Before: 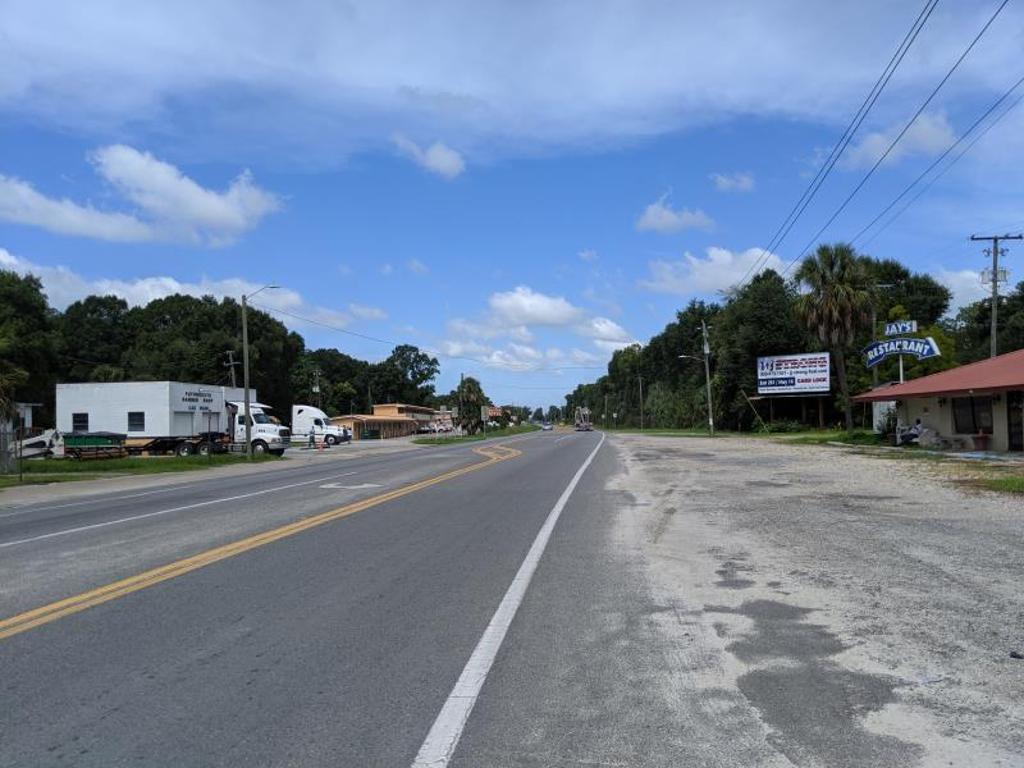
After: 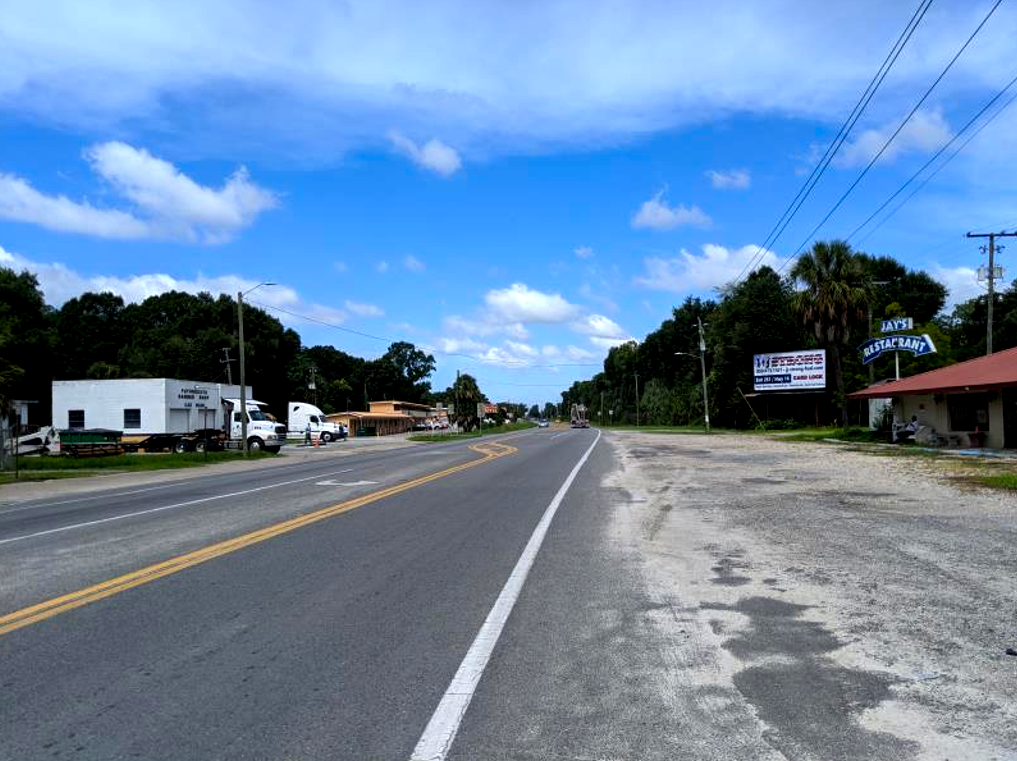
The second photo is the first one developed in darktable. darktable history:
crop: left 0.434%, top 0.485%, right 0.244%, bottom 0.386%
color balance: lift [0.991, 1, 1, 1], gamma [0.996, 1, 1, 1], input saturation 98.52%, contrast 20.34%, output saturation 103.72%
